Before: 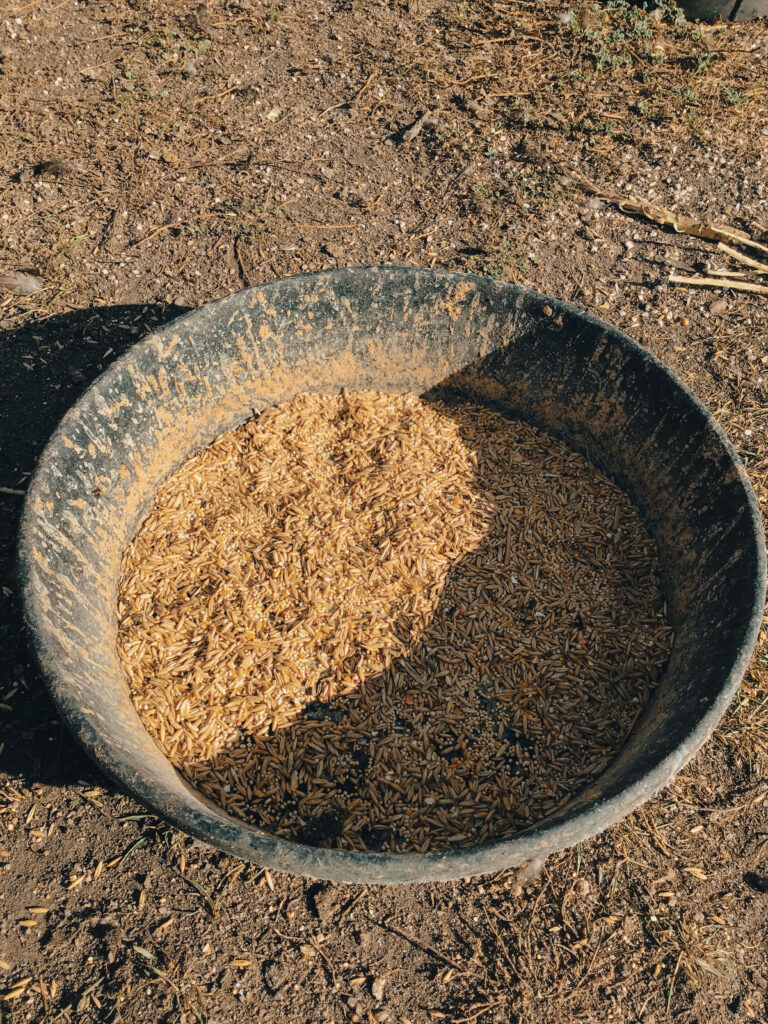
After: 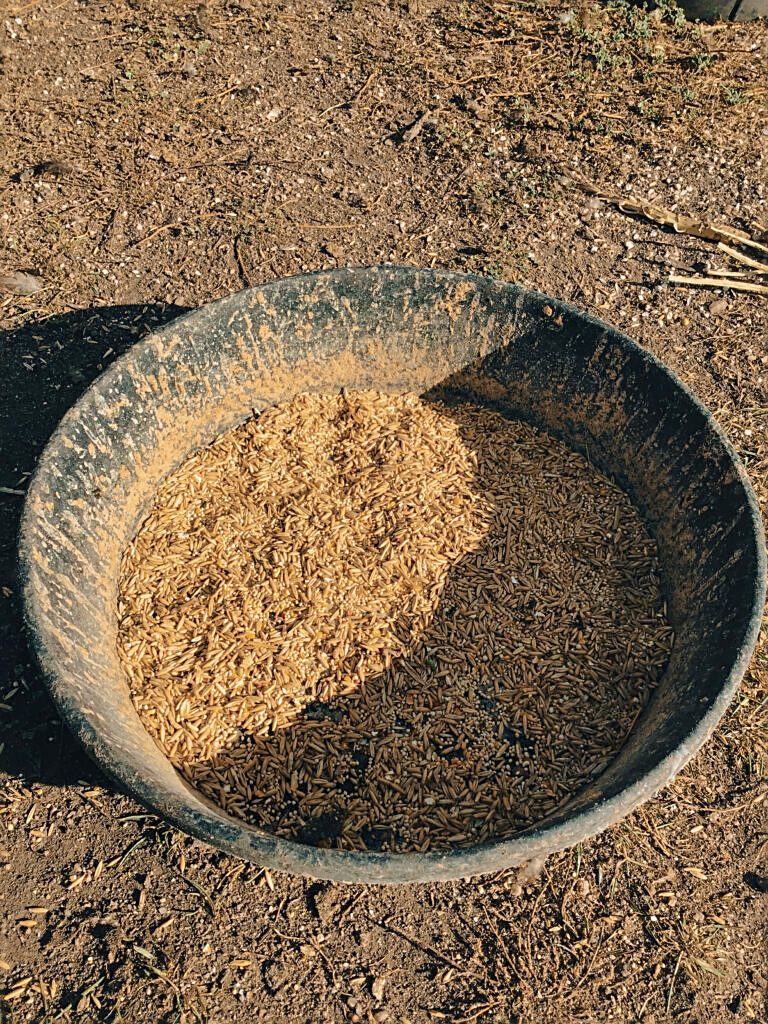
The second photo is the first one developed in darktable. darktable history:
shadows and highlights: white point adjustment 0.05, highlights color adjustment 55.9%, soften with gaussian
contrast brightness saturation: saturation -0.05
sharpen: on, module defaults
velvia: strength 29%
